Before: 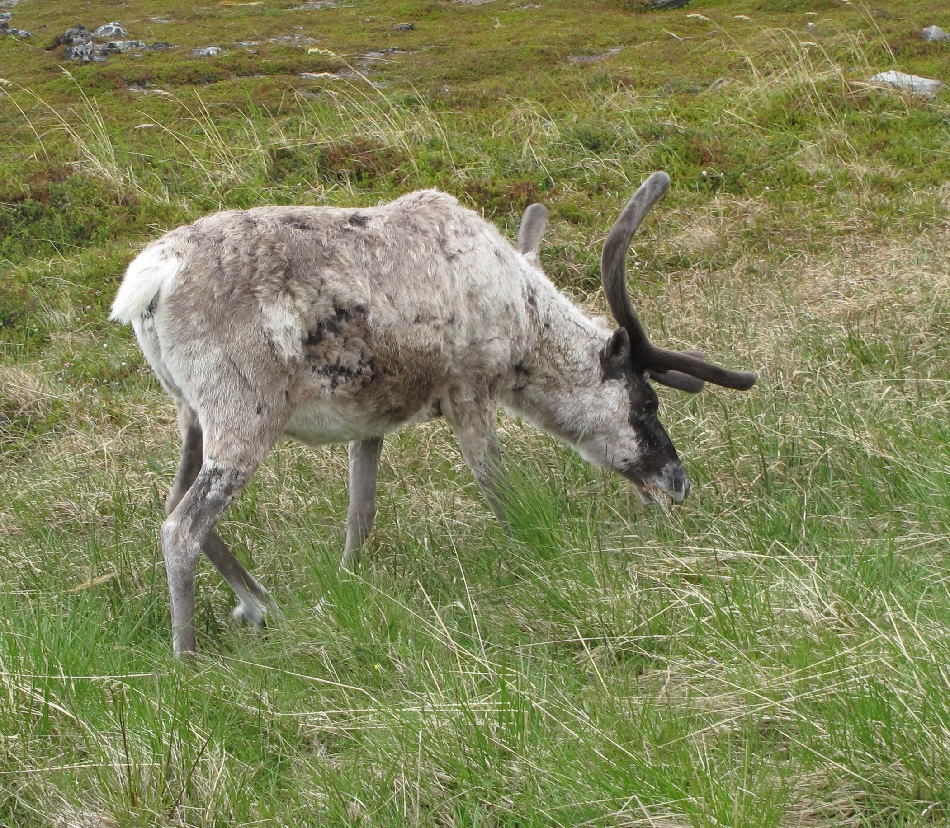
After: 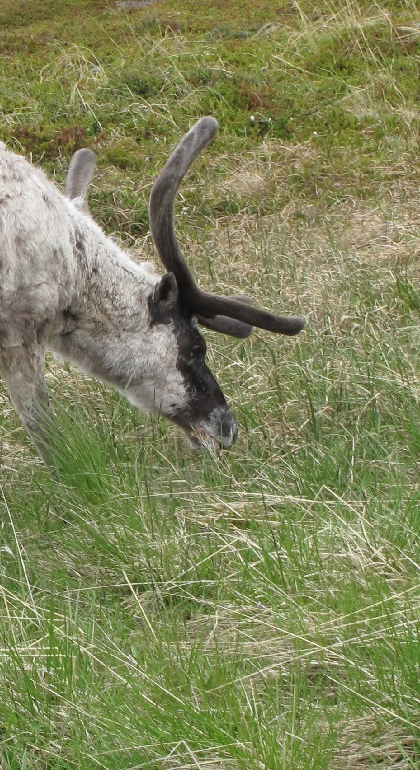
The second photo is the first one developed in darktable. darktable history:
crop: left 47.628%, top 6.643%, right 7.874%
contrast brightness saturation: saturation -0.05
